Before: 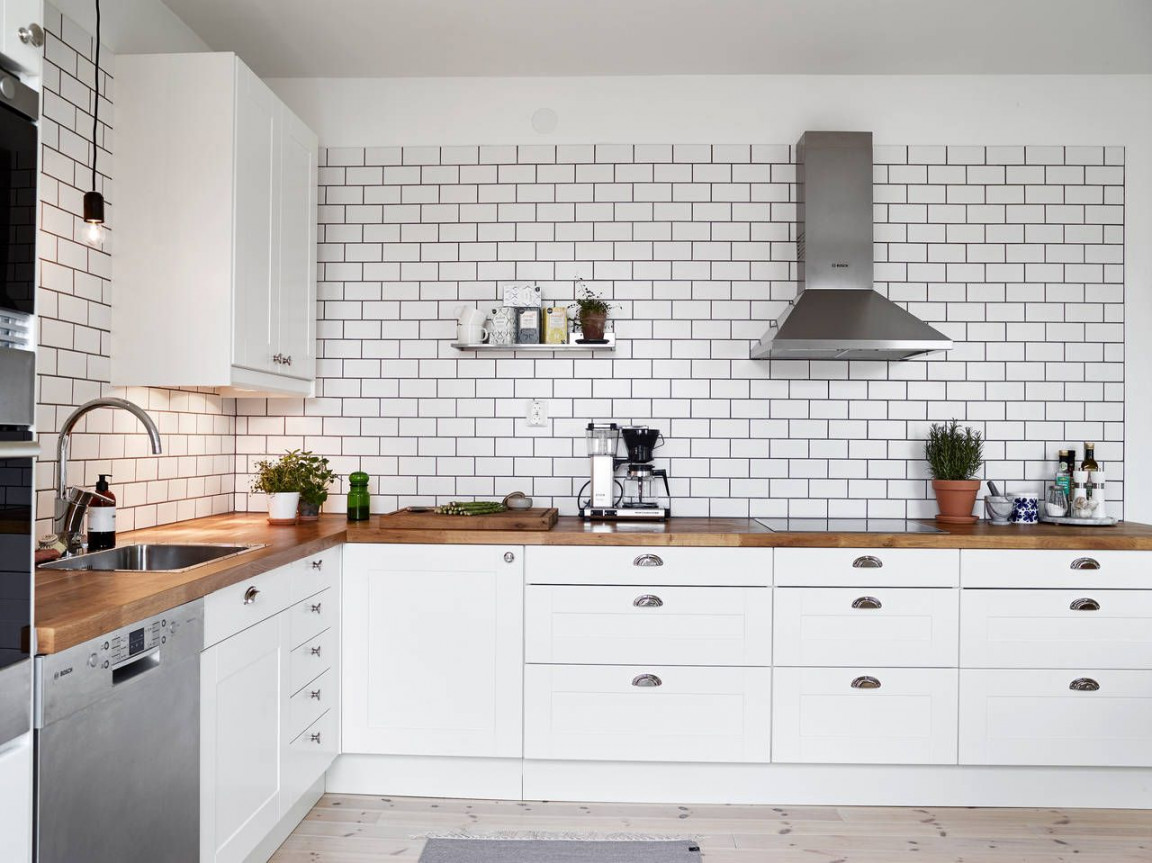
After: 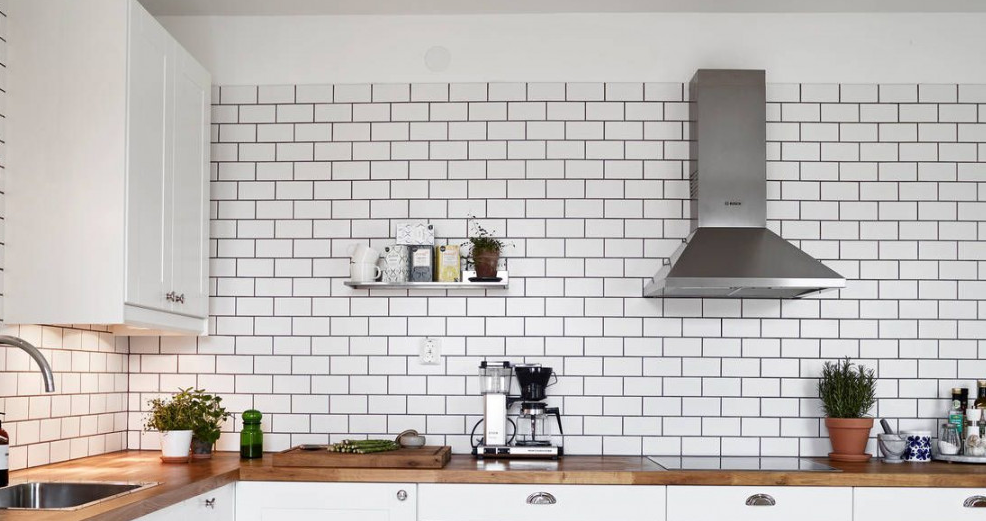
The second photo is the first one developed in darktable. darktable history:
crop and rotate: left 9.345%, top 7.22%, right 4.982%, bottom 32.331%
tone equalizer: on, module defaults
